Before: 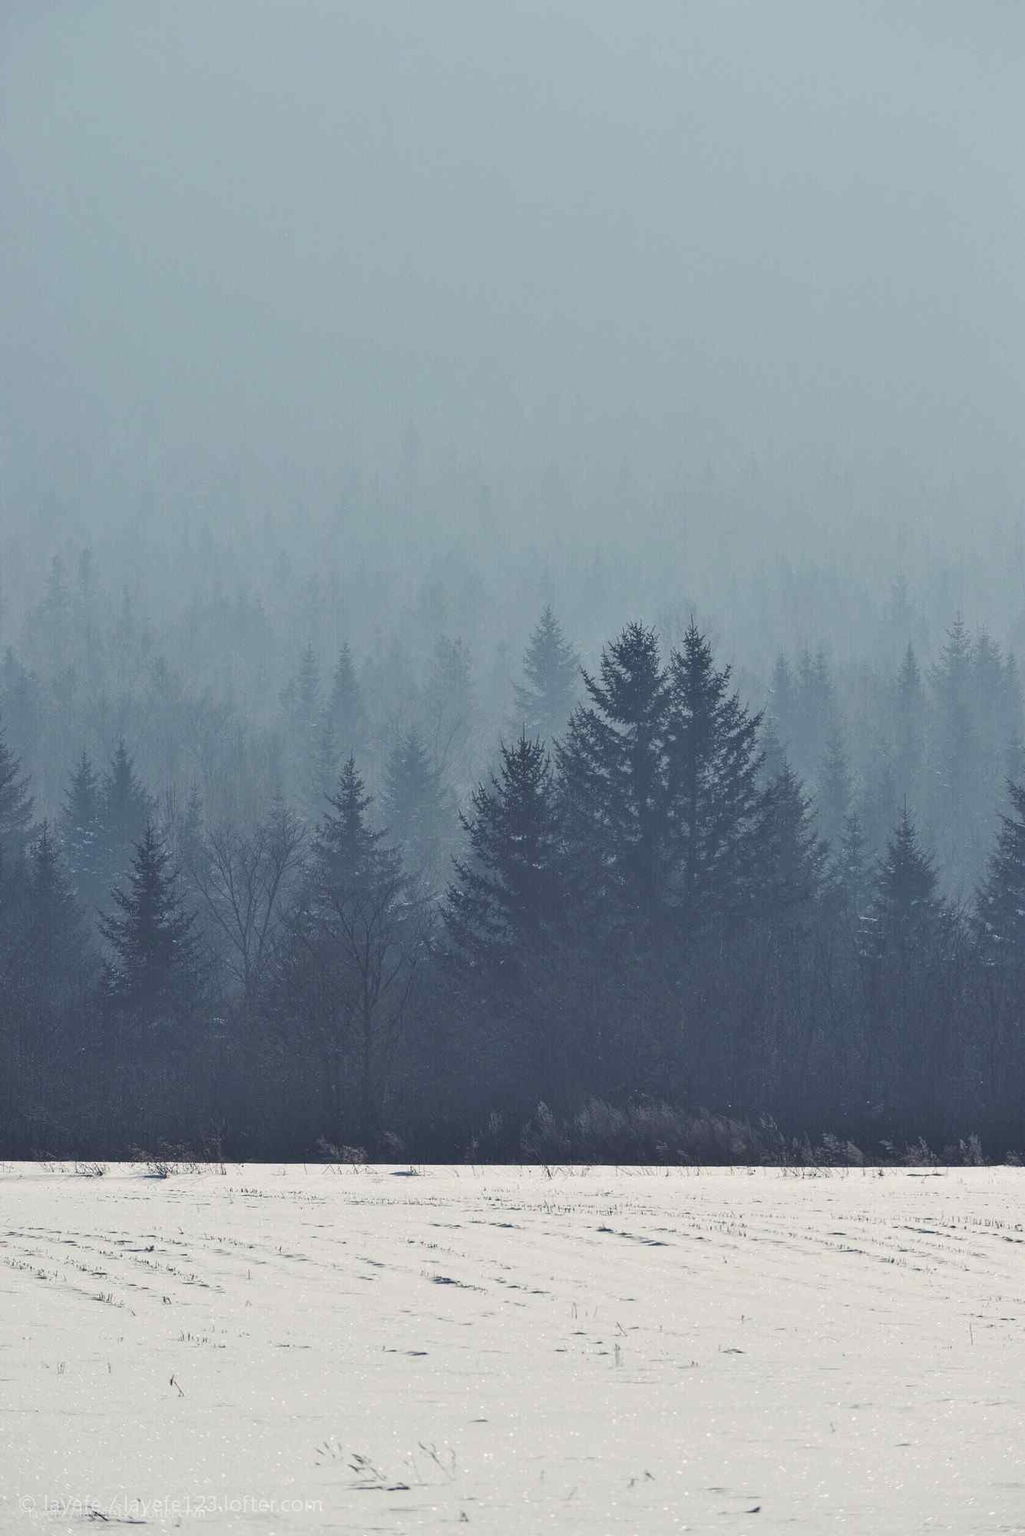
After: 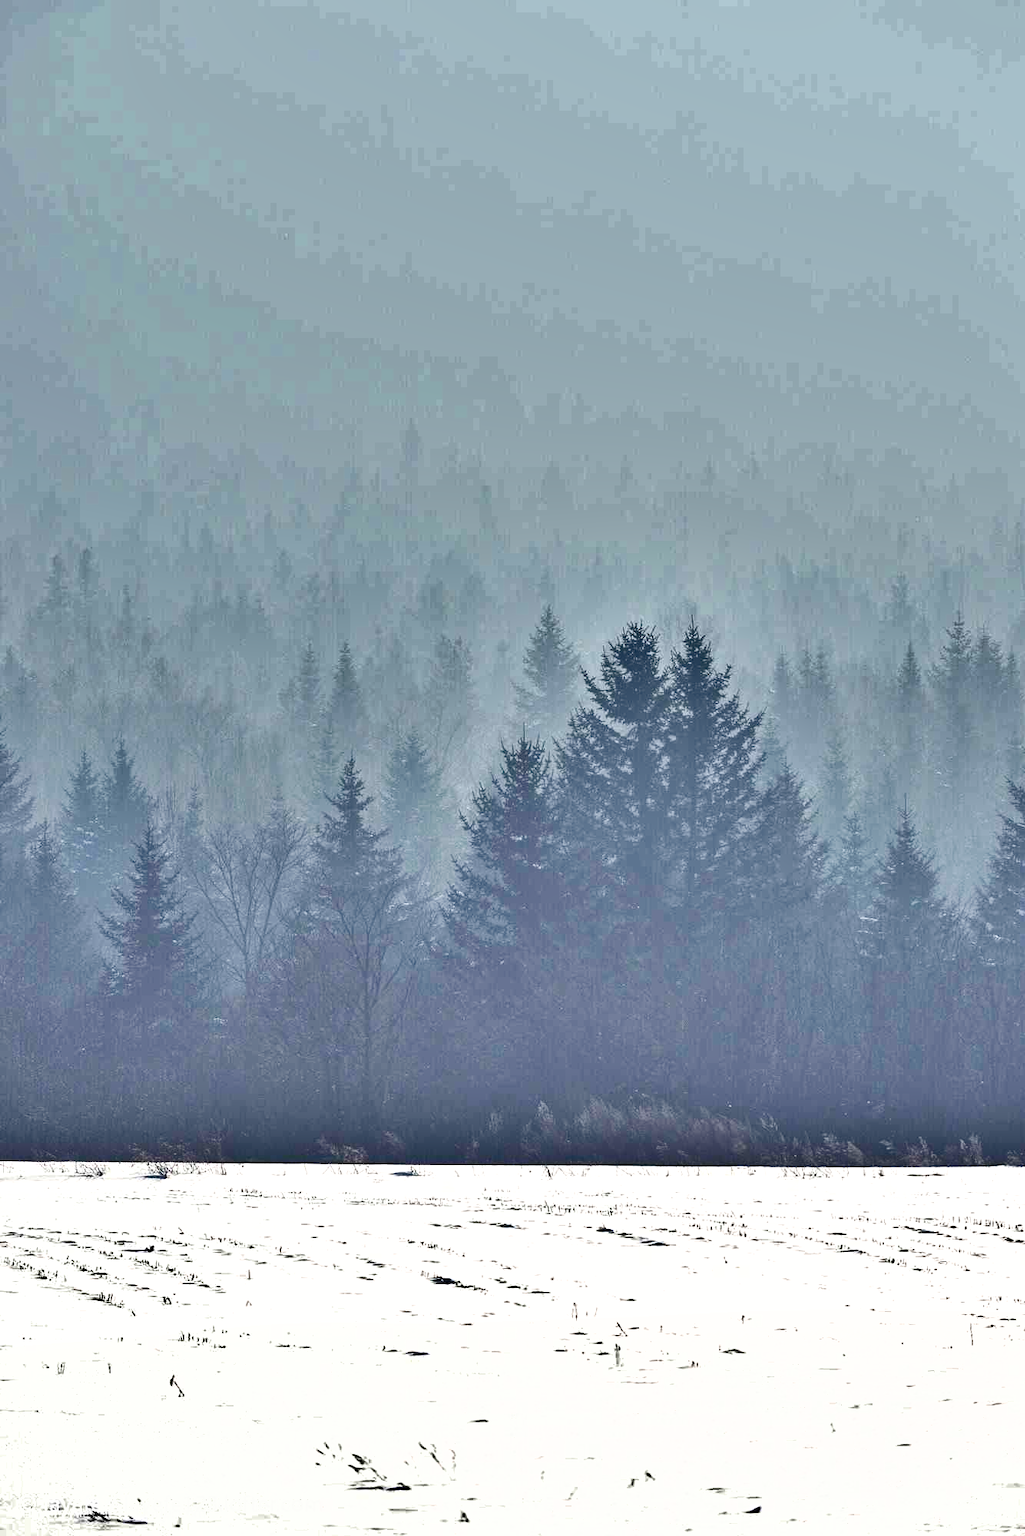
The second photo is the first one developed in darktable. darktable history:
exposure: exposure 0.77 EV, compensate highlight preservation false
tone curve: curves: ch0 [(0, 0) (0.003, 0.112) (0.011, 0.115) (0.025, 0.111) (0.044, 0.114) (0.069, 0.126) (0.1, 0.144) (0.136, 0.164) (0.177, 0.196) (0.224, 0.249) (0.277, 0.316) (0.335, 0.401) (0.399, 0.487) (0.468, 0.571) (0.543, 0.647) (0.623, 0.728) (0.709, 0.795) (0.801, 0.866) (0.898, 0.933) (1, 1)], preserve colors none
shadows and highlights: shadows 24.5, highlights -78.15, soften with gaussian
